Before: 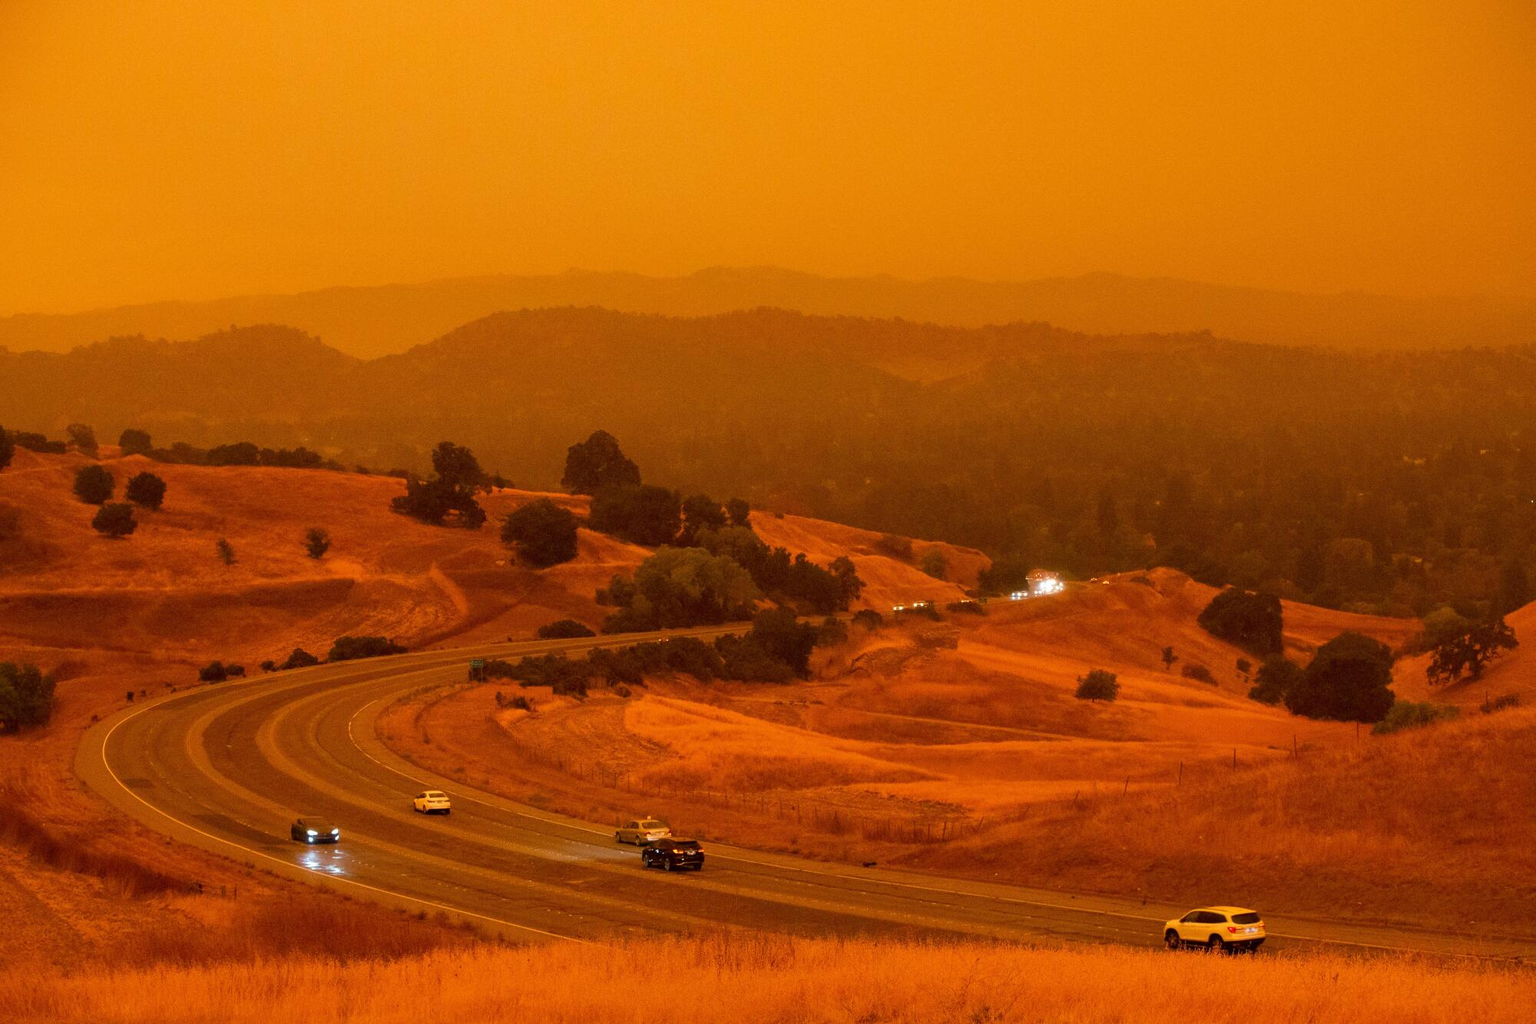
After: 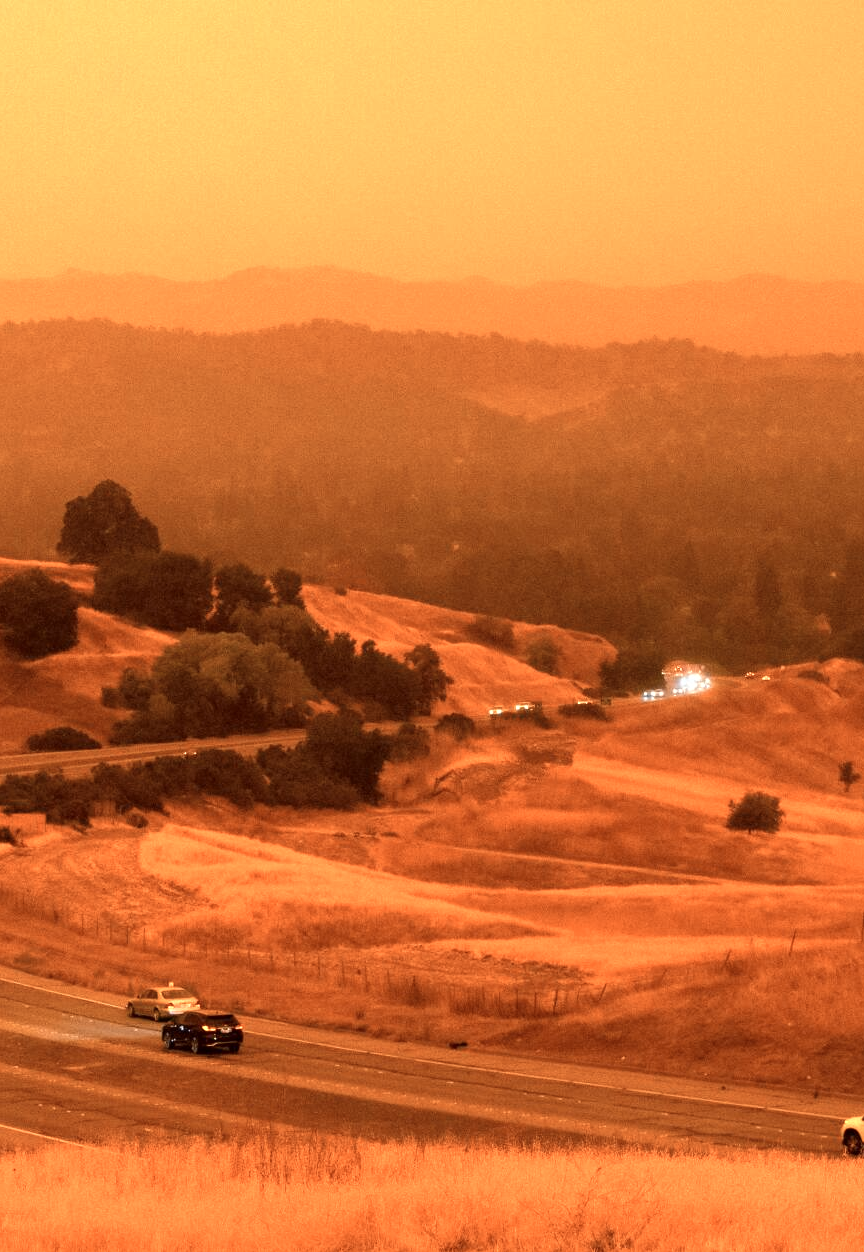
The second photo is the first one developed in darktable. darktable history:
crop: left 33.736%, top 6.063%, right 23.046%
color zones: curves: ch0 [(0.018, 0.548) (0.224, 0.64) (0.425, 0.447) (0.675, 0.575) (0.732, 0.579)]; ch1 [(0.066, 0.487) (0.25, 0.5) (0.404, 0.43) (0.75, 0.421) (0.956, 0.421)]; ch2 [(0.044, 0.561) (0.215, 0.465) (0.399, 0.544) (0.465, 0.548) (0.614, 0.447) (0.724, 0.43) (0.882, 0.623) (0.956, 0.632)]
exposure: black level correction 0.001, compensate highlight preservation false
